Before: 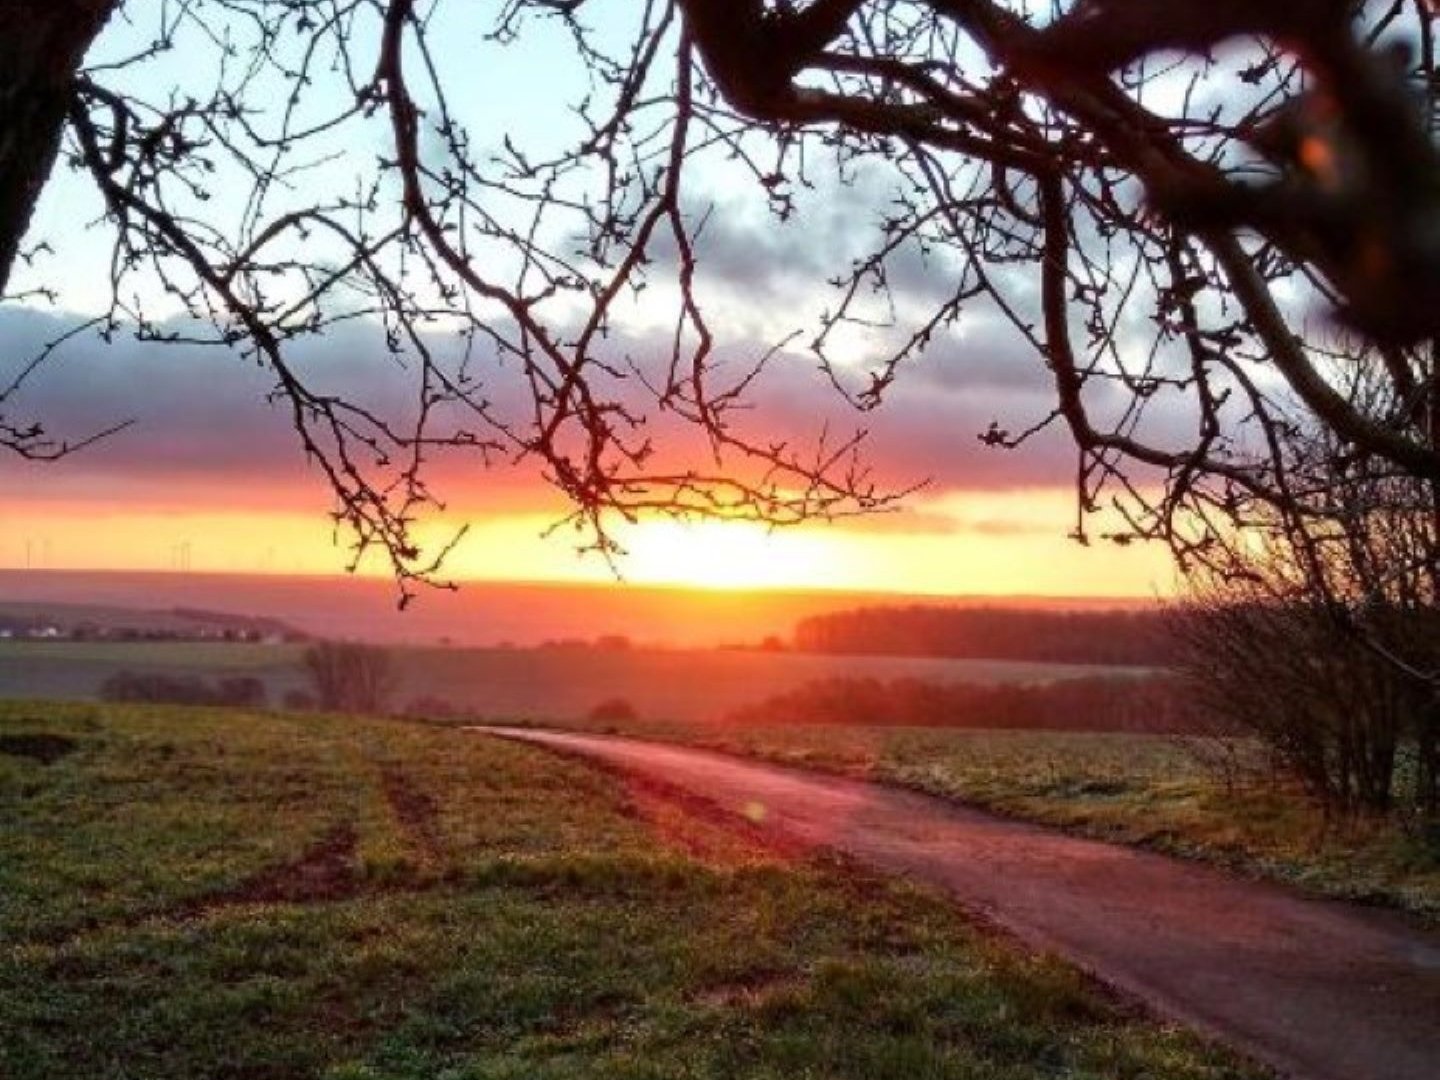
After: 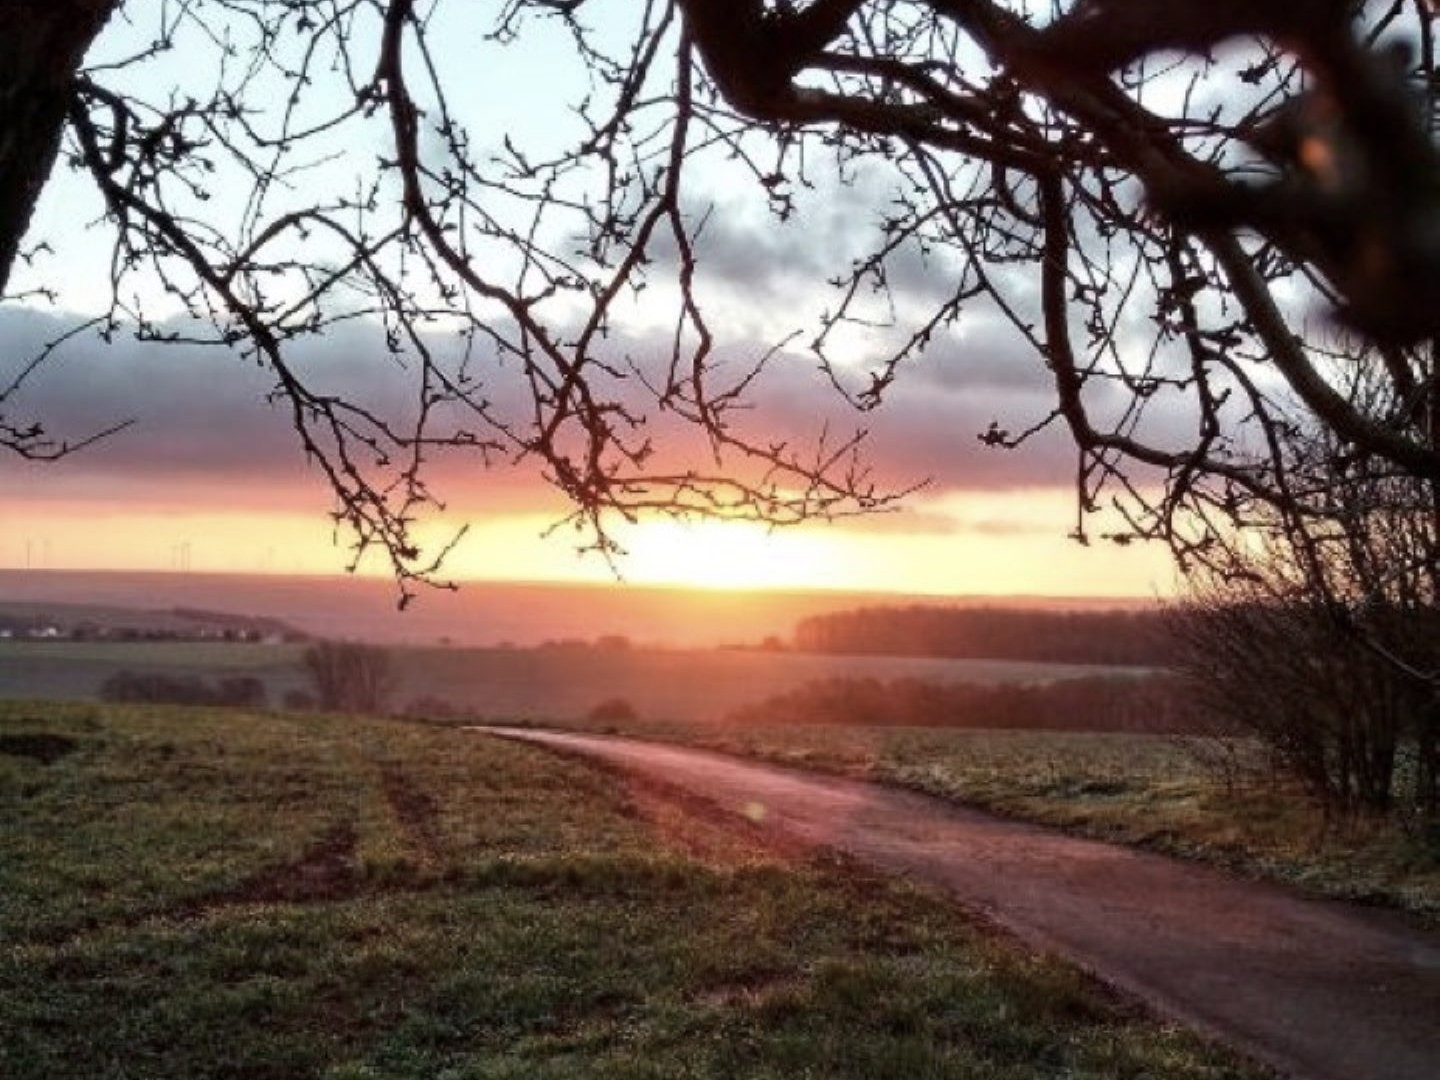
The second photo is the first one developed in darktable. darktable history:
contrast brightness saturation: contrast 0.097, saturation -0.351
